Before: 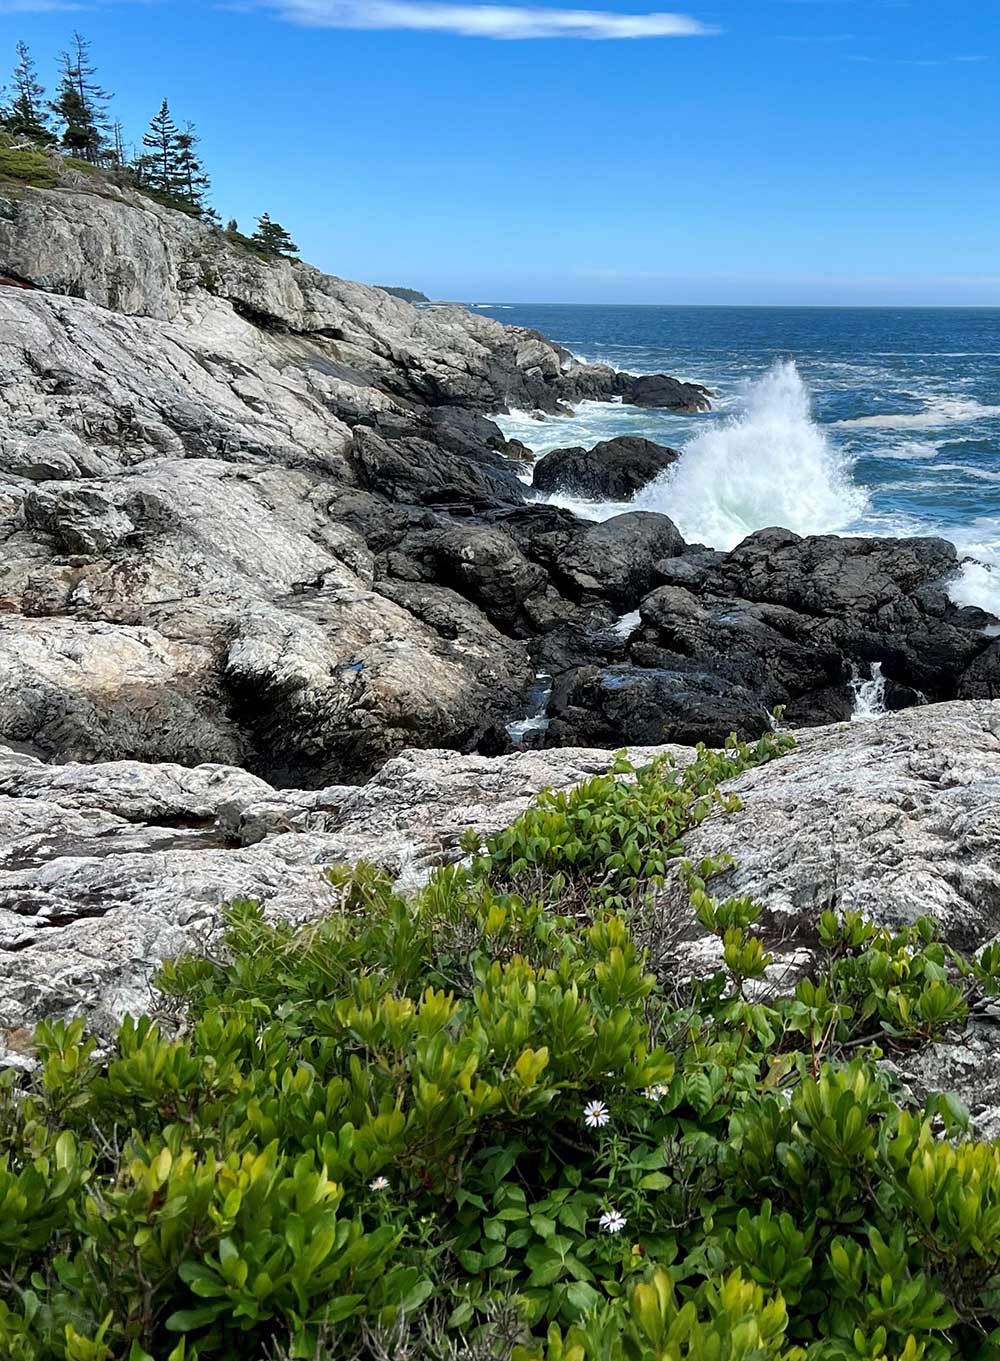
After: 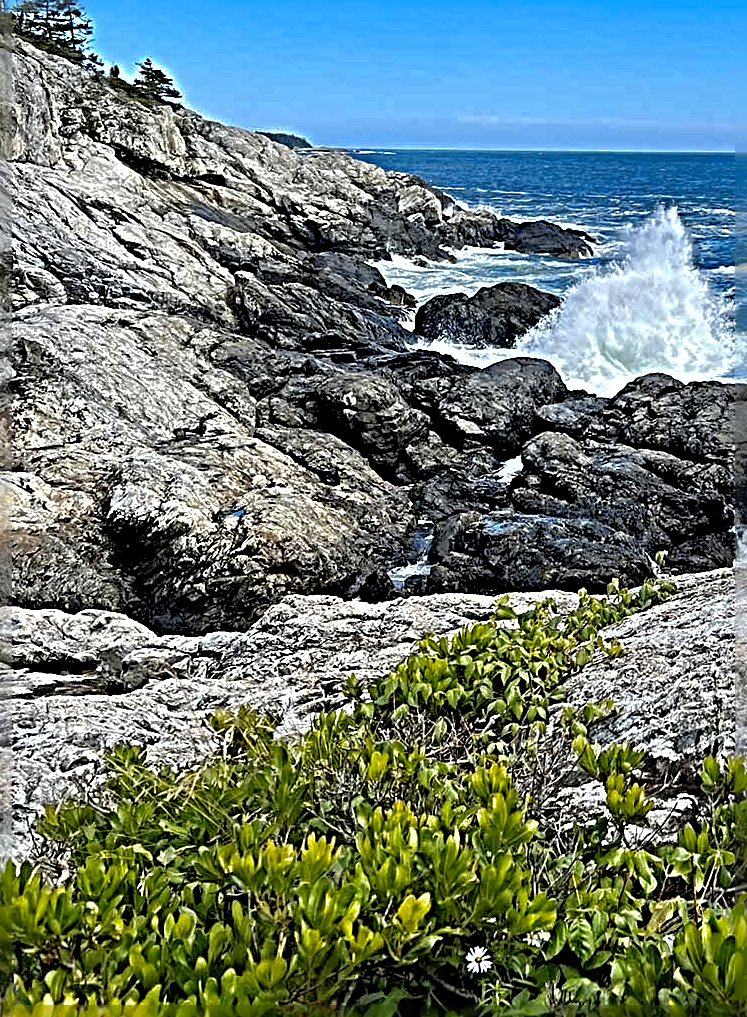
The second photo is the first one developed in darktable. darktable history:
crop and rotate: left 11.831%, top 11.346%, right 13.429%, bottom 13.899%
sharpen: radius 6.3, amount 1.8, threshold 0
shadows and highlights: on, module defaults
color contrast: green-magenta contrast 0.85, blue-yellow contrast 1.25, unbound 0
